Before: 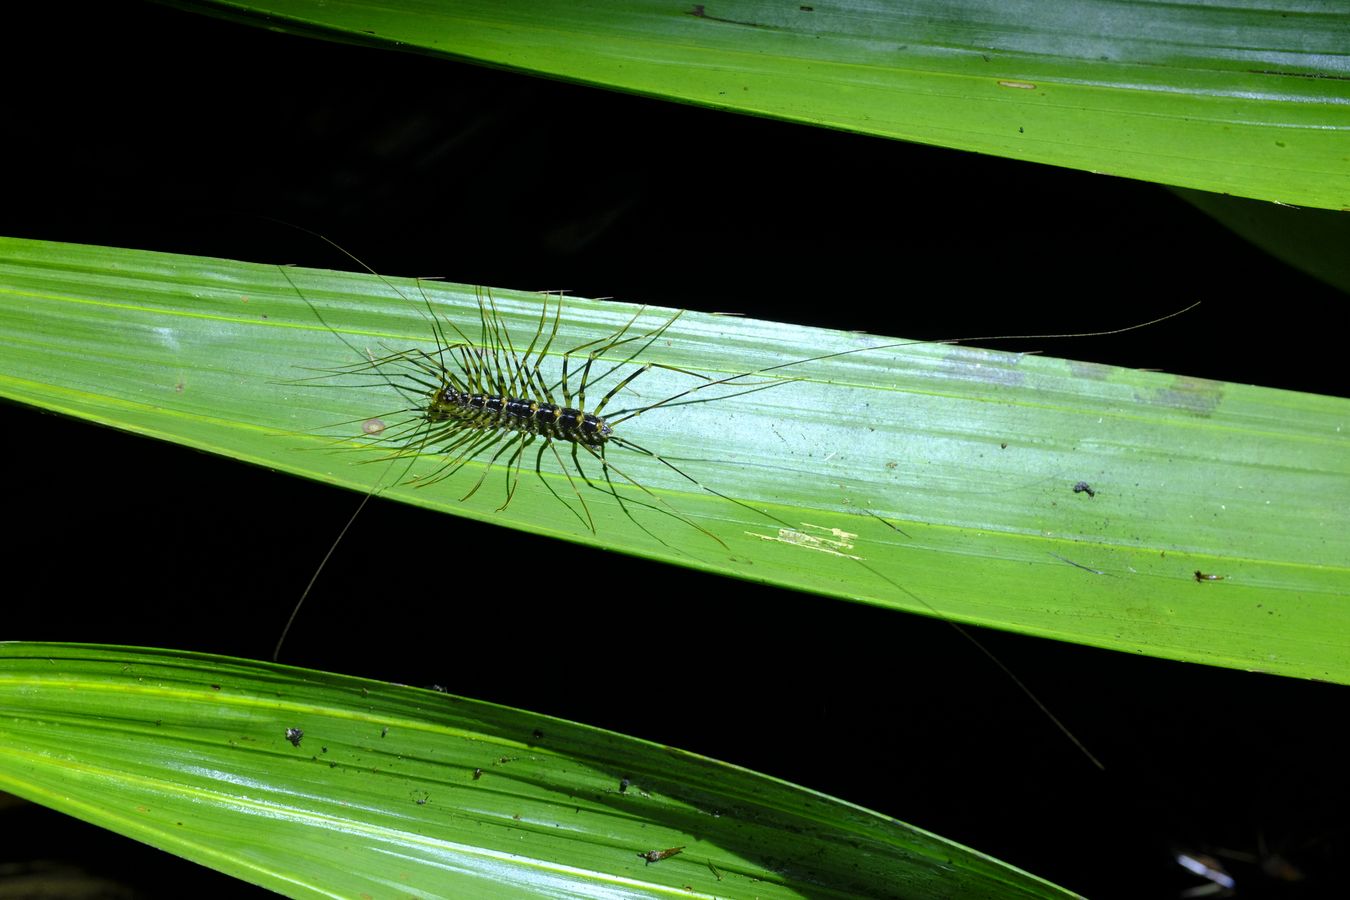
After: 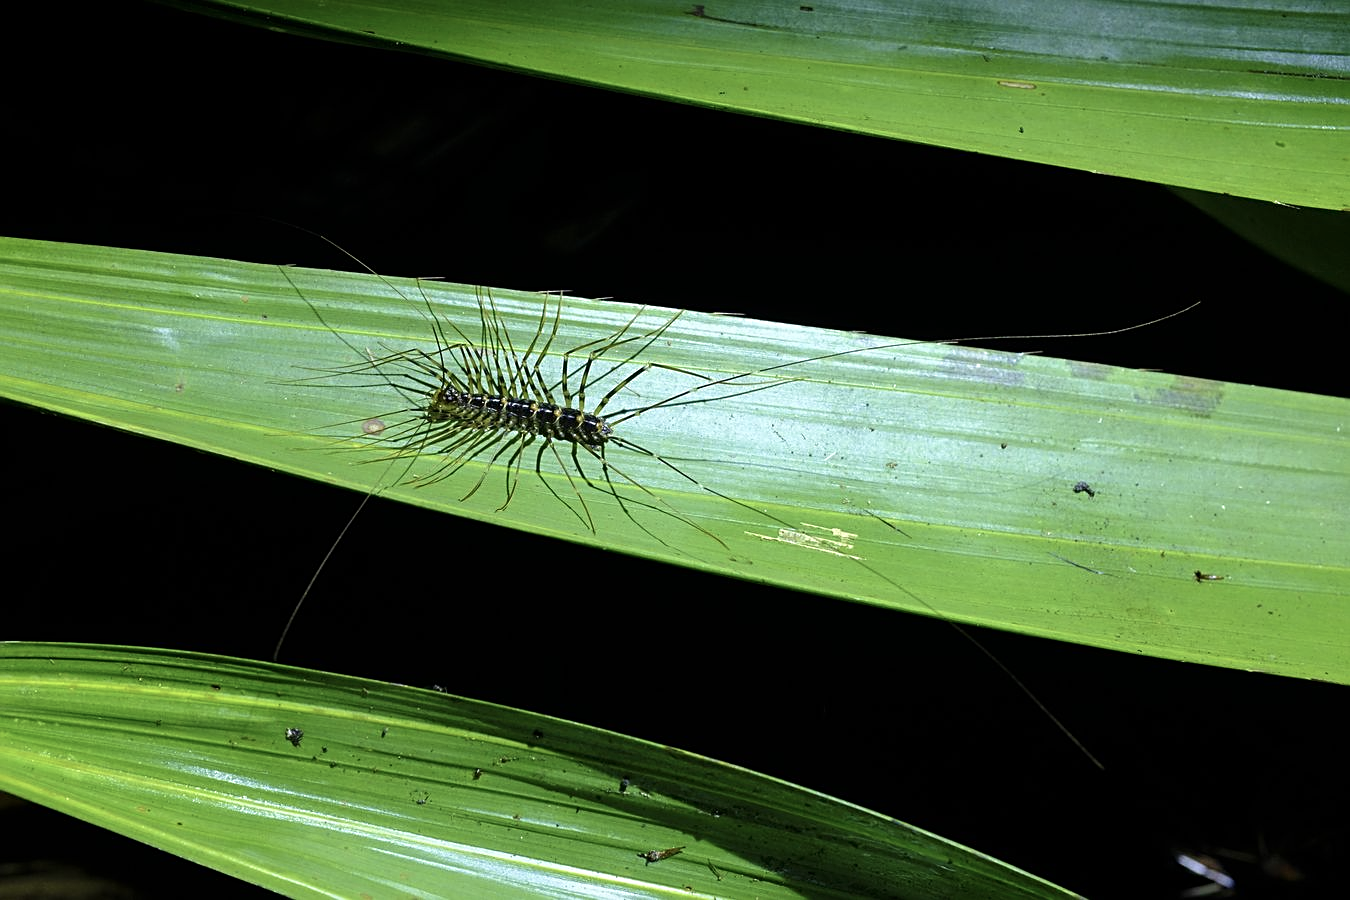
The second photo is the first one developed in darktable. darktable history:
contrast brightness saturation: contrast 0.063, brightness -0.014, saturation -0.22
sharpen: on, module defaults
exposure: compensate highlight preservation false
velvia: strength 14.66%
